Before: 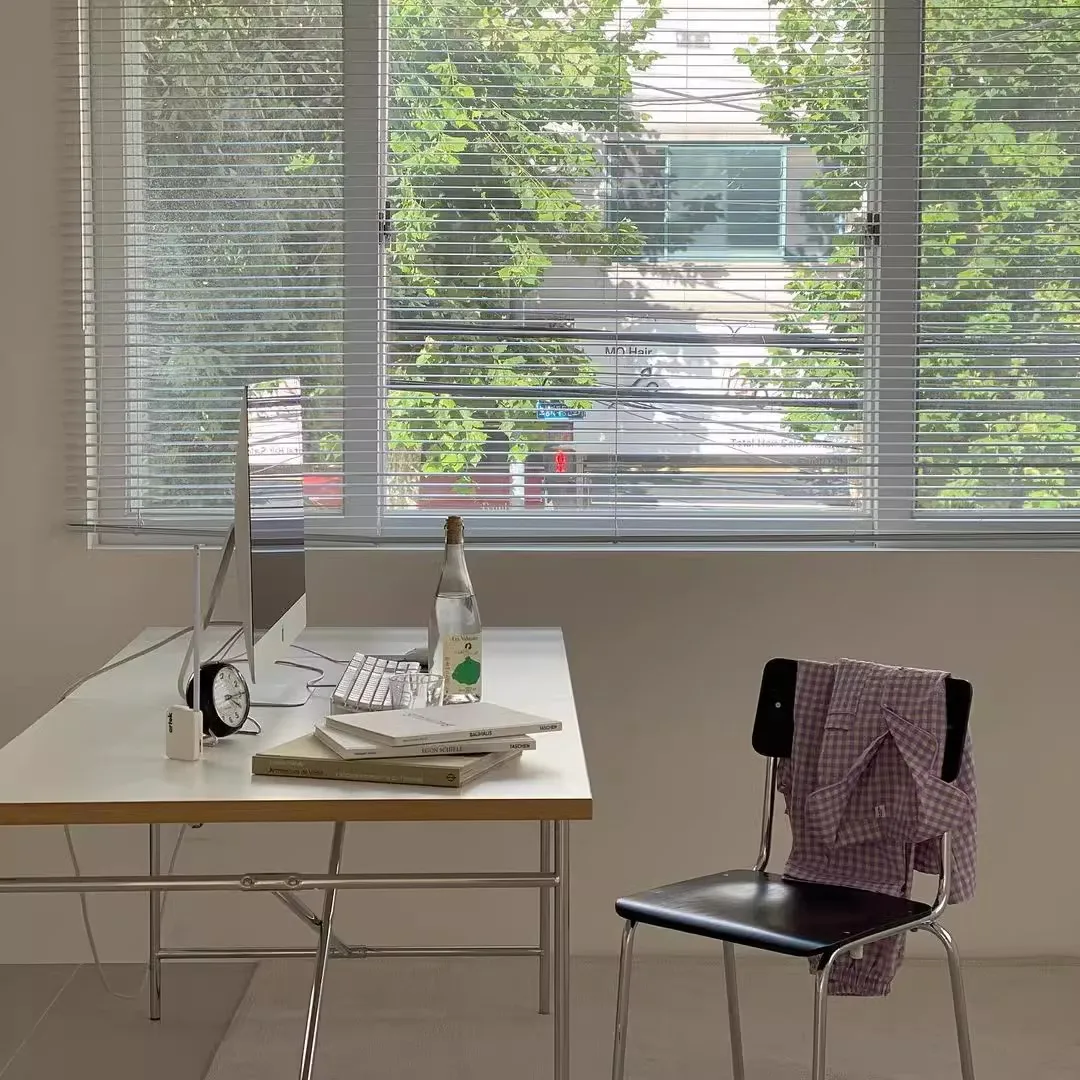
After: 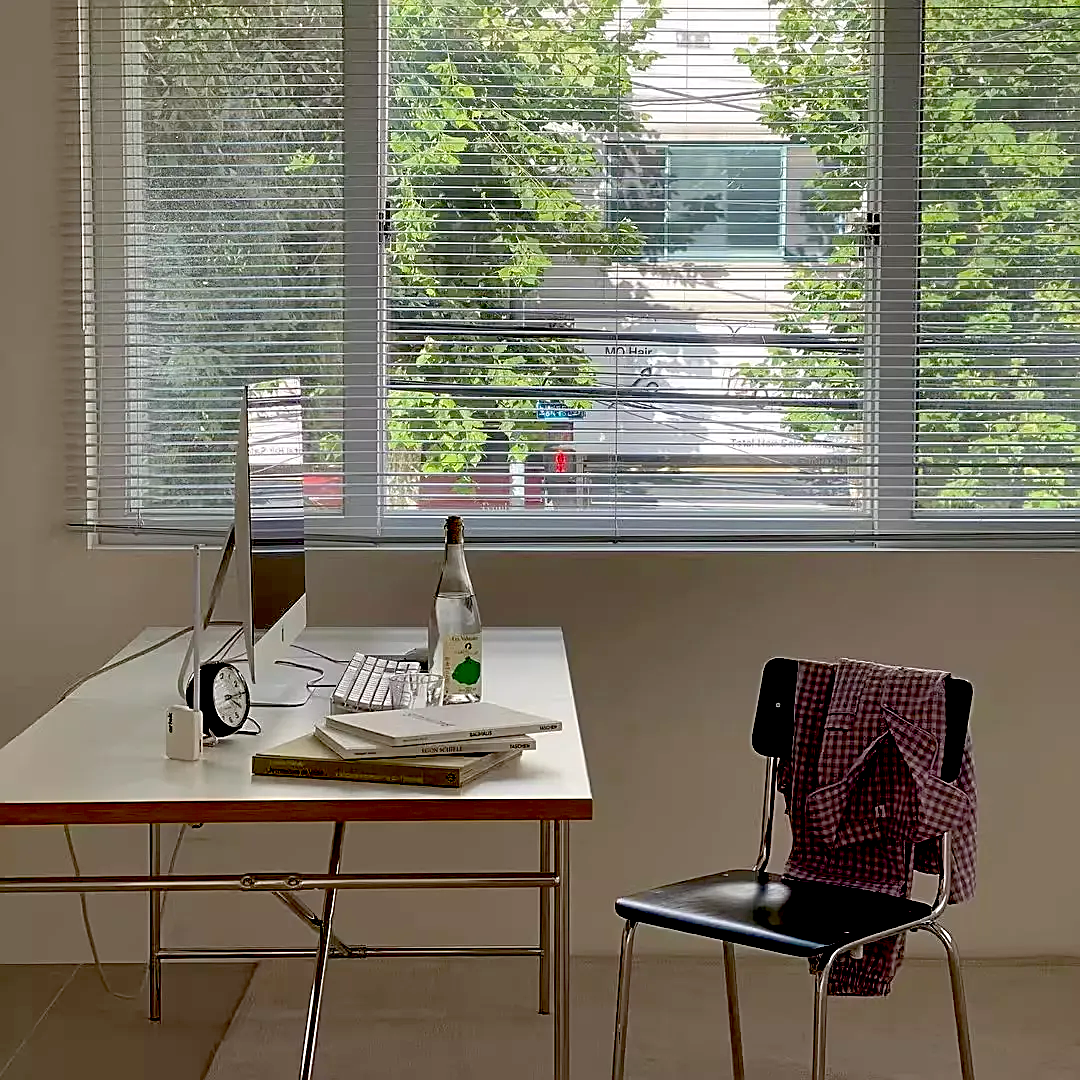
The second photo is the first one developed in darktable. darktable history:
exposure: black level correction 0.057, compensate highlight preservation false
sharpen: on, module defaults
